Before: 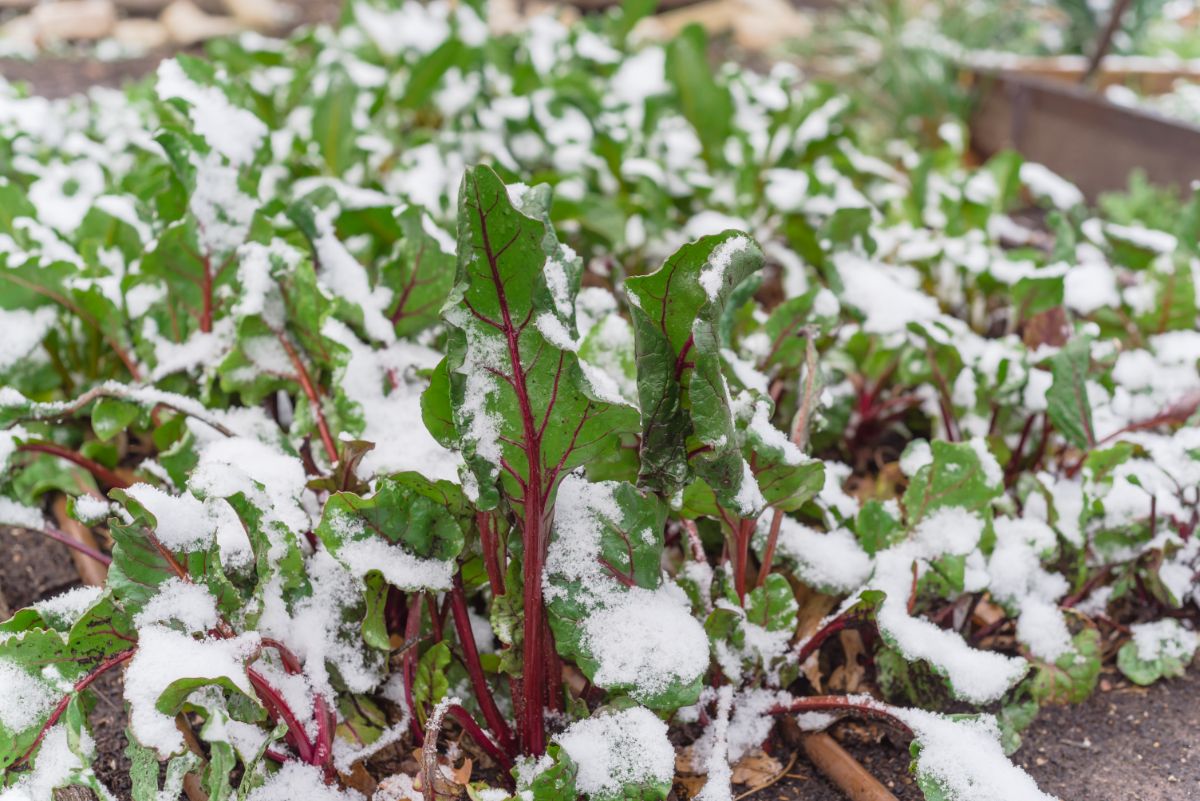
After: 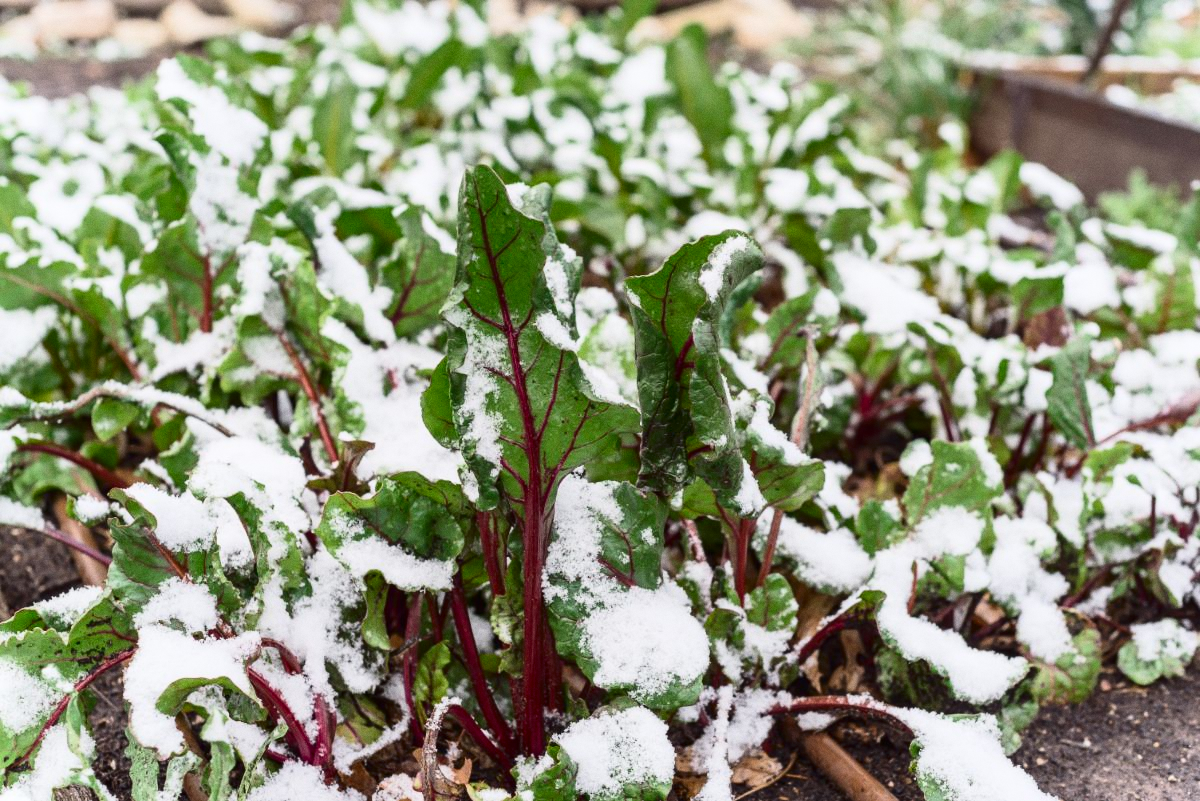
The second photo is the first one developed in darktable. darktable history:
grain: coarseness 0.09 ISO, strength 16.61%
contrast brightness saturation: contrast 0.28
